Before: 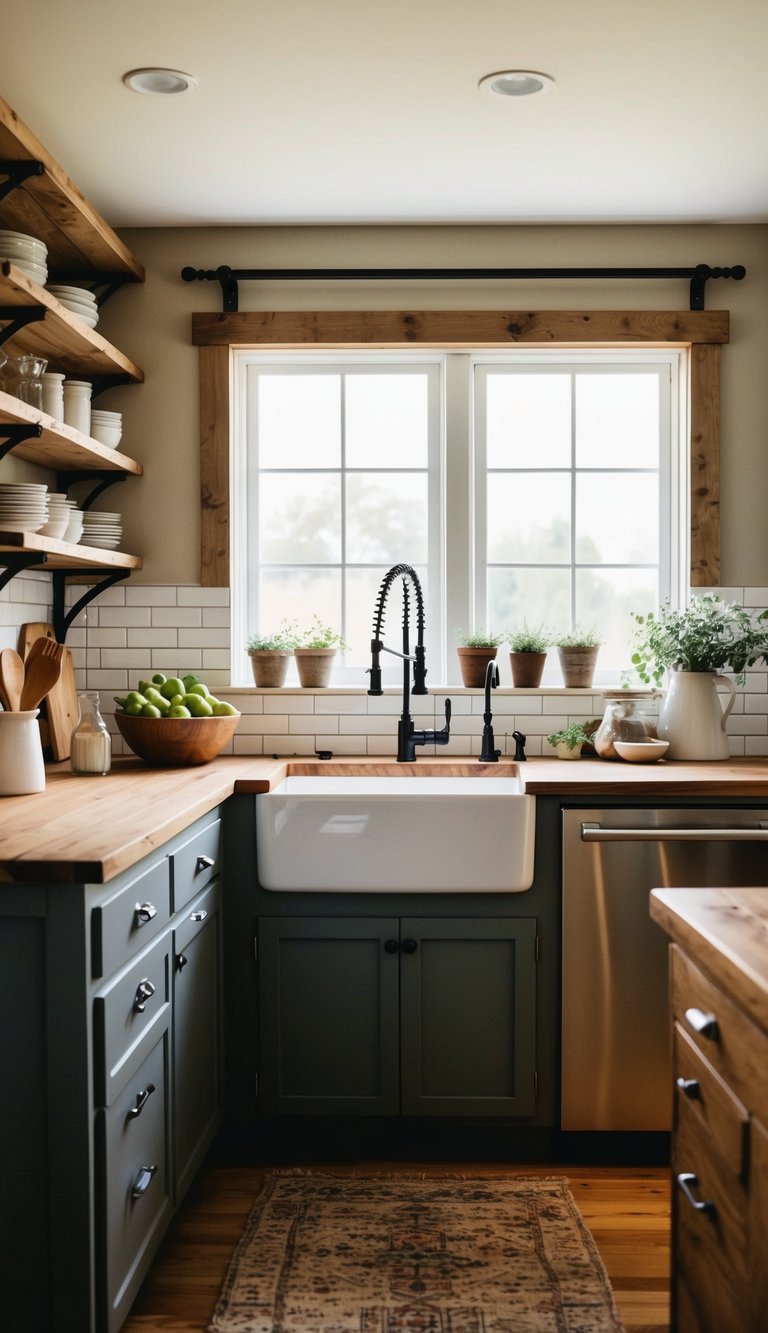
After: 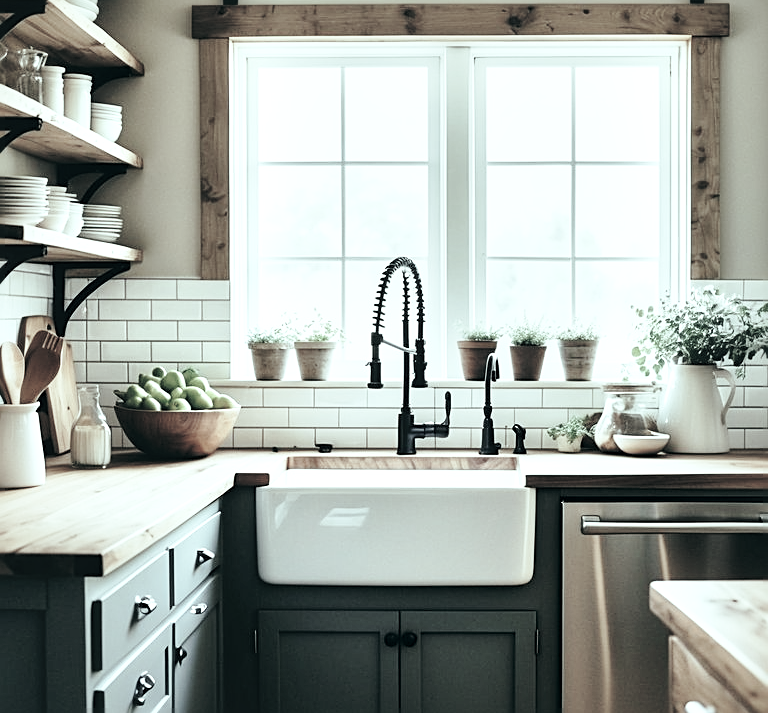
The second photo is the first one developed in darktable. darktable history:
crop and rotate: top 23.043%, bottom 23.437%
base curve: curves: ch0 [(0, 0) (0.028, 0.03) (0.121, 0.232) (0.46, 0.748) (0.859, 0.968) (1, 1)], preserve colors none
sharpen: on, module defaults
contrast brightness saturation: brightness 0.18, saturation -0.5
local contrast: mode bilateral grid, contrast 25, coarseness 60, detail 151%, midtone range 0.2
color balance: lift [1, 0.994, 1.002, 1.006], gamma [0.957, 1.081, 1.016, 0.919], gain [0.97, 0.972, 1.01, 1.028], input saturation 91.06%, output saturation 79.8%
color balance rgb: shadows lift › chroma 7.23%, shadows lift › hue 246.48°, highlights gain › chroma 5.38%, highlights gain › hue 196.93°, white fulcrum 1 EV
